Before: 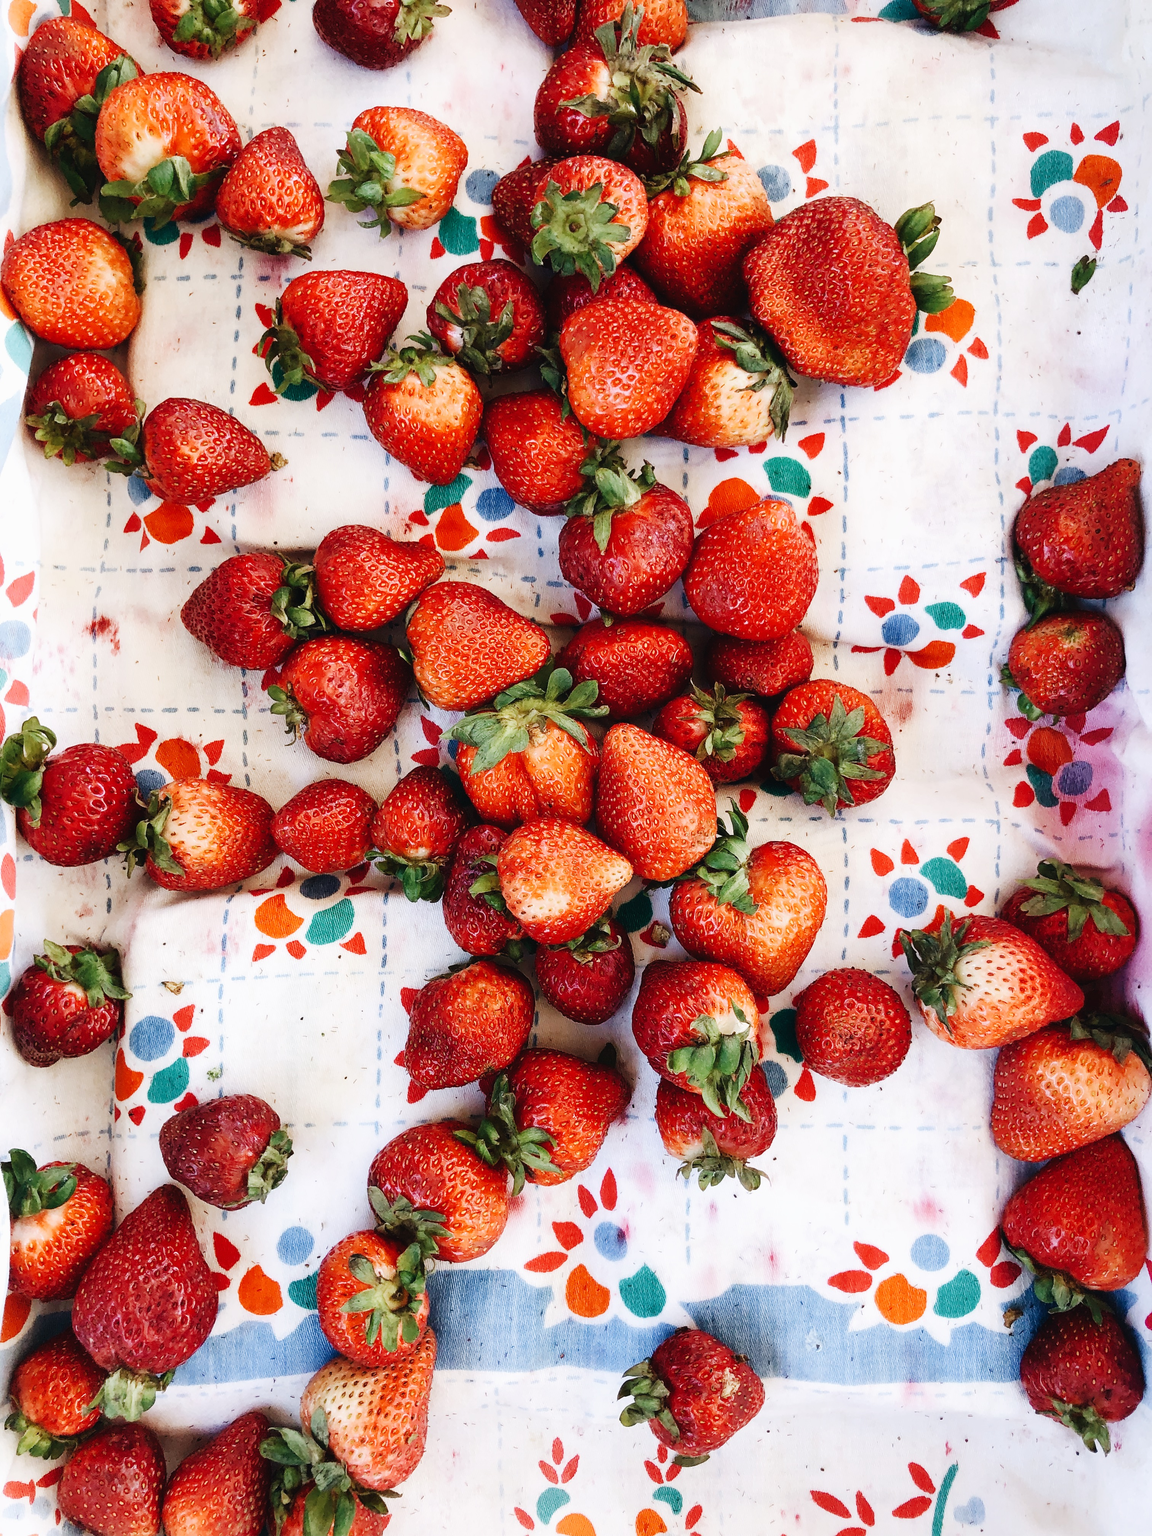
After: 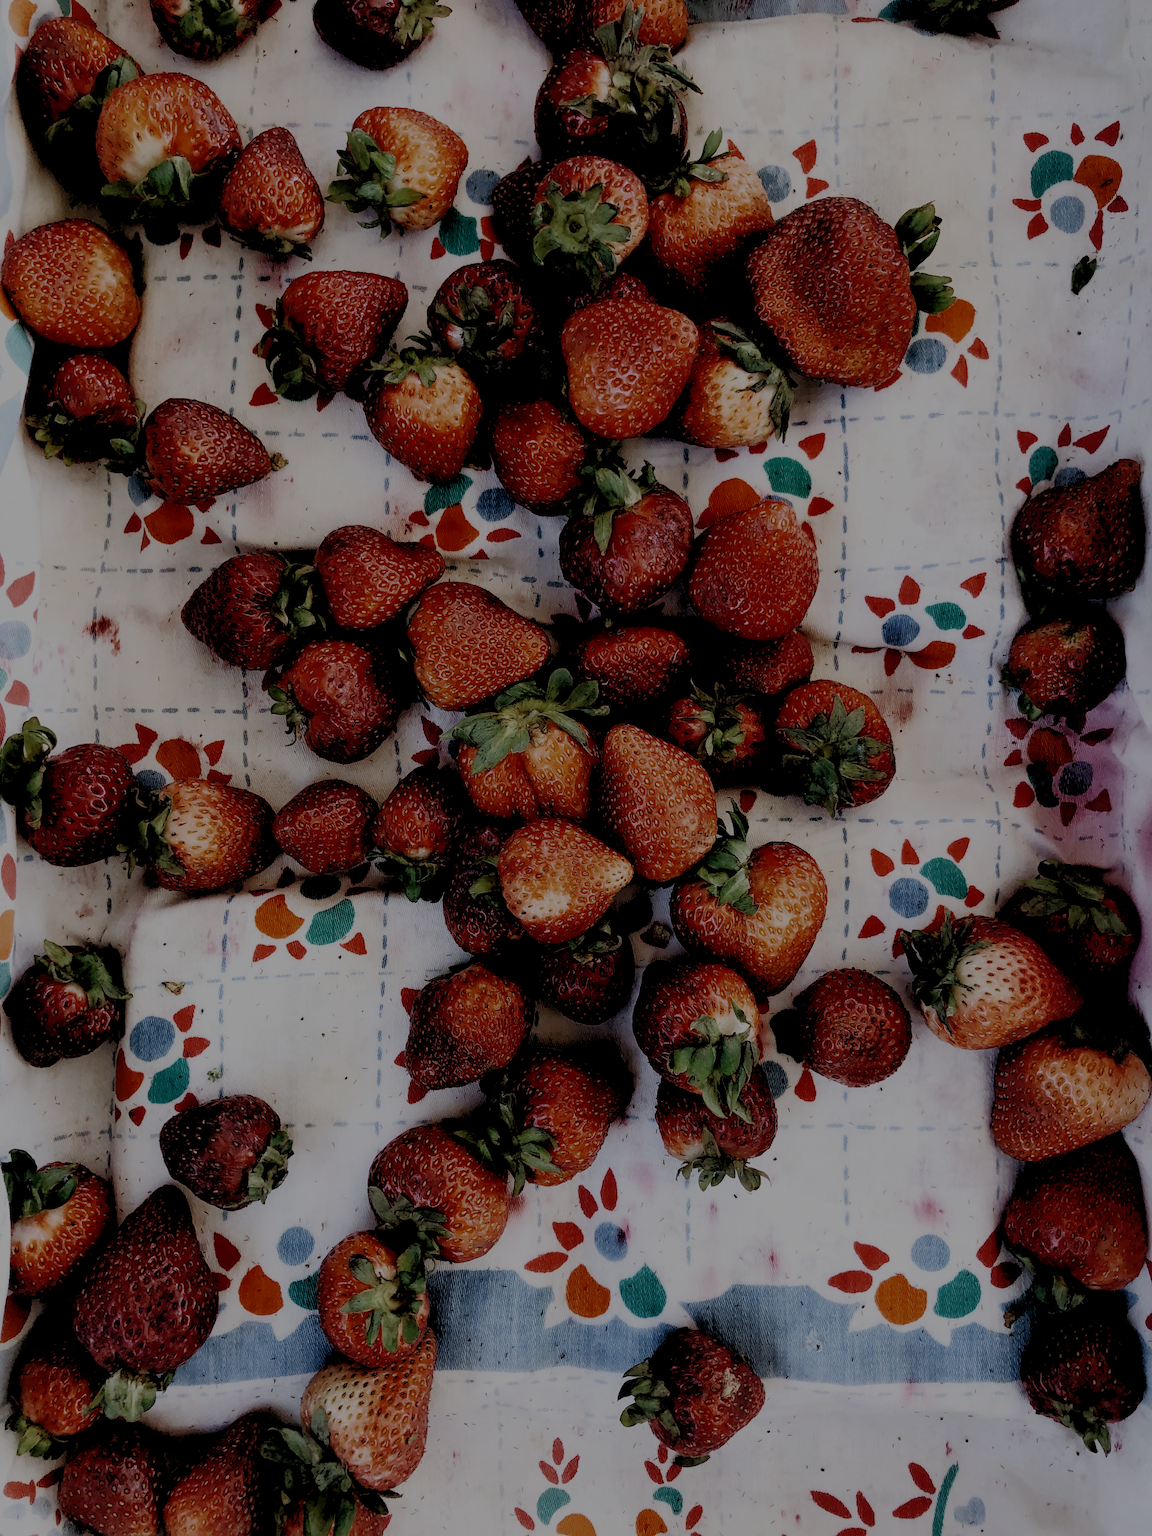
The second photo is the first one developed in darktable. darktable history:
base curve: curves: ch0 [(0.017, 0) (0.425, 0.441) (0.844, 0.933) (1, 1)]
exposure: compensate exposure bias true, compensate highlight preservation false
tone equalizer: -8 EV -2 EV, -7 EV -1.97 EV, -6 EV -1.99 EV, -5 EV -1.98 EV, -4 EV -1.99 EV, -3 EV -1.99 EV, -2 EV -2 EV, -1 EV -1.61 EV, +0 EV -1.98 EV, edges refinement/feathering 500, mask exposure compensation -1.57 EV, preserve details no
